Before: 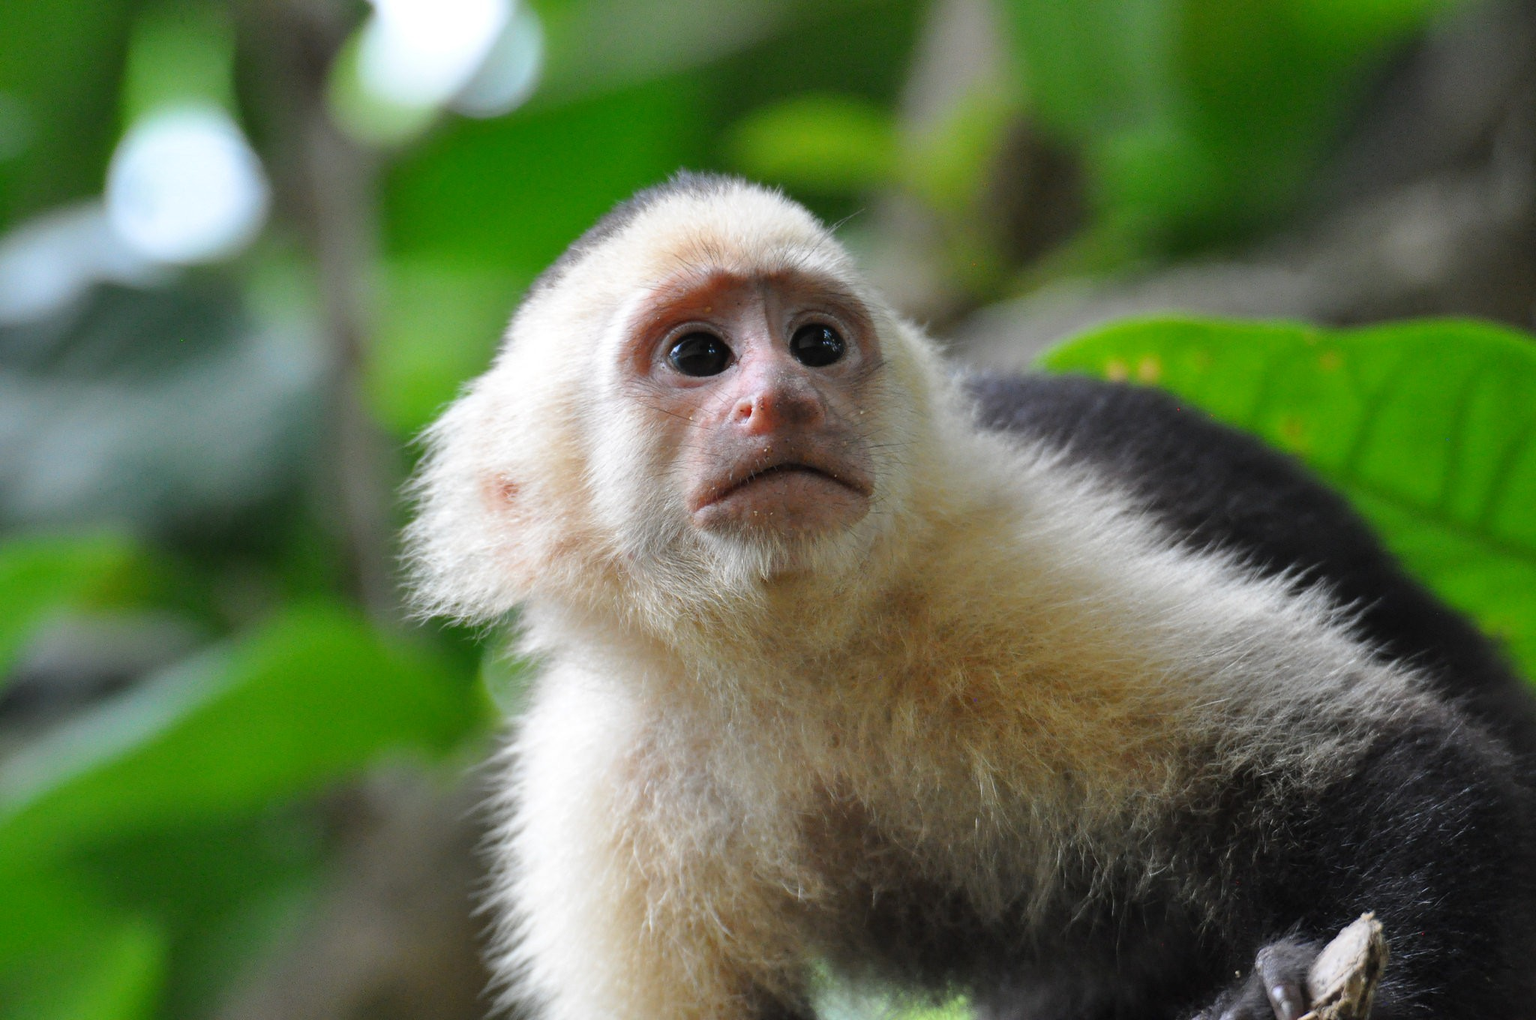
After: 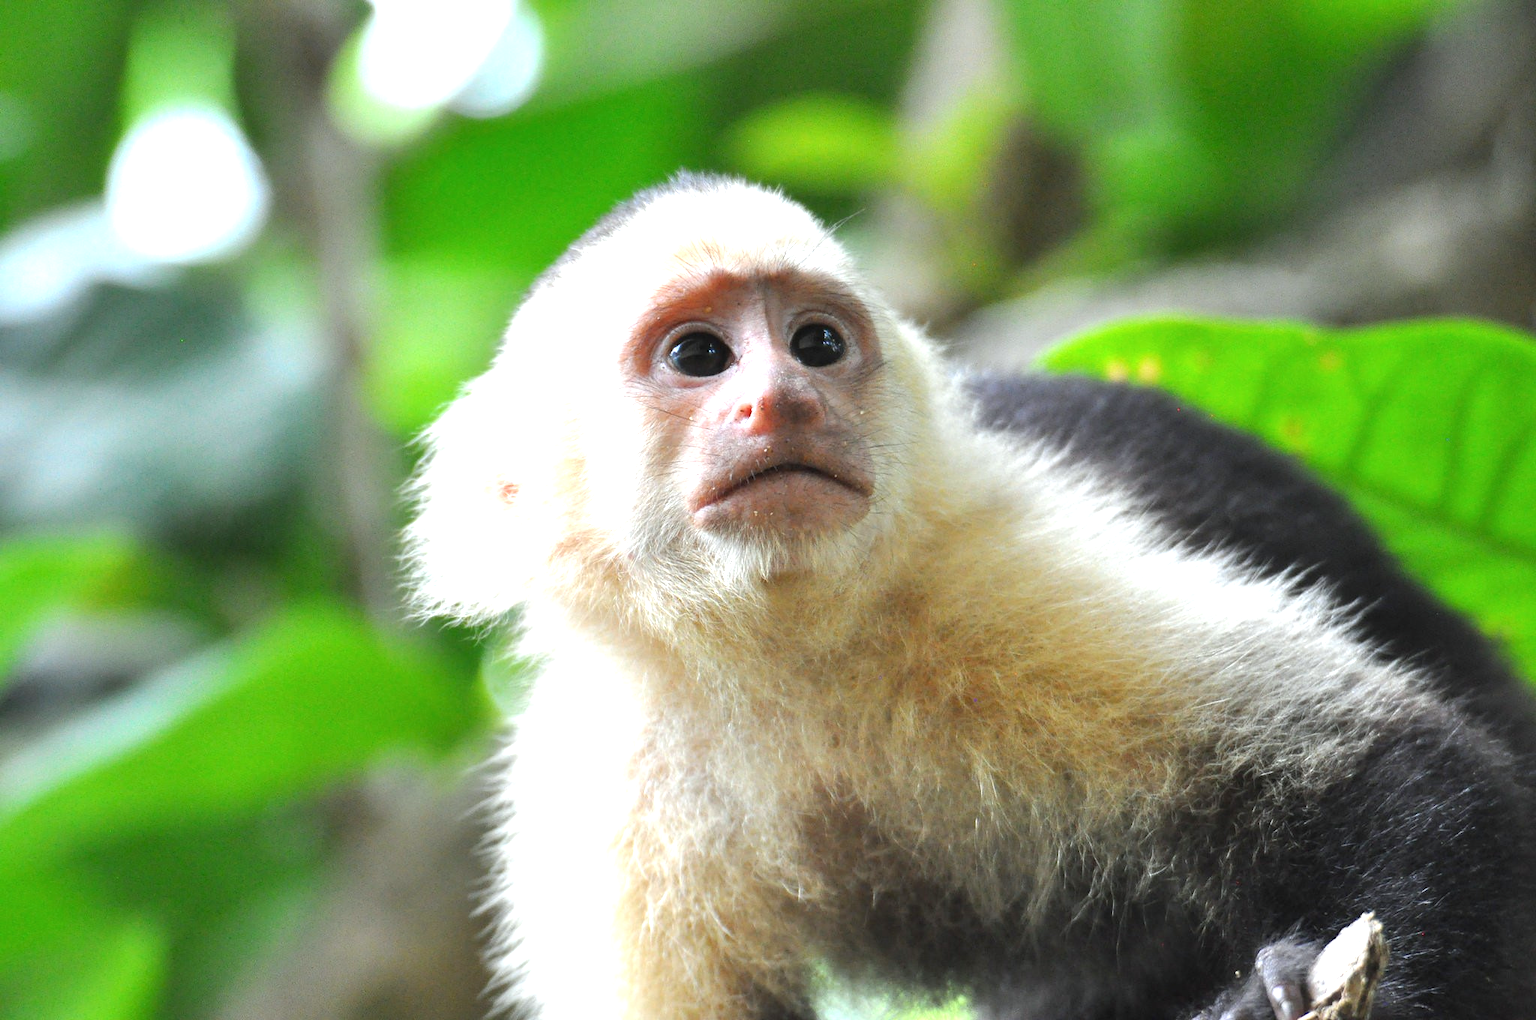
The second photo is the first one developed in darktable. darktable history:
color correction: saturation 0.99
white balance: red 0.978, blue 0.999
exposure: black level correction 0, exposure 1.1 EV, compensate exposure bias true, compensate highlight preservation false
